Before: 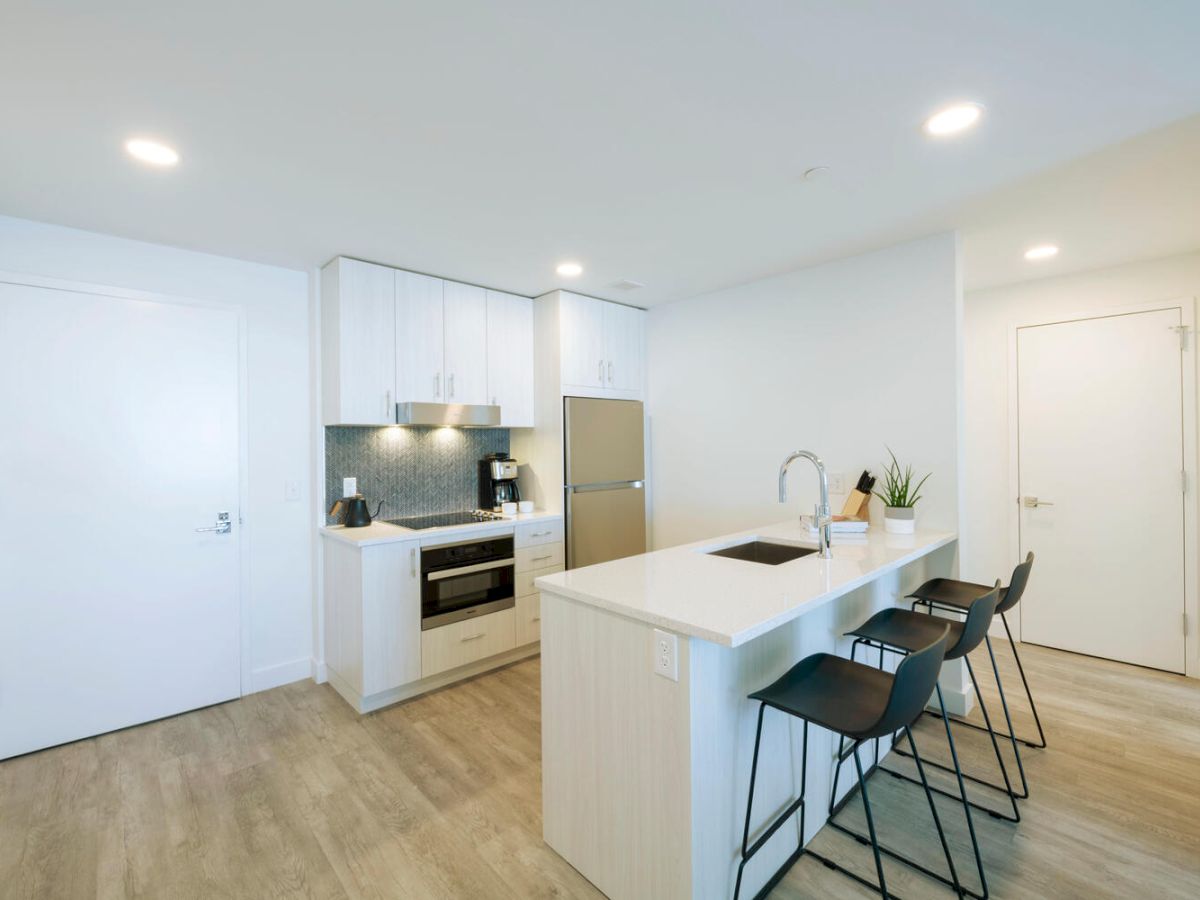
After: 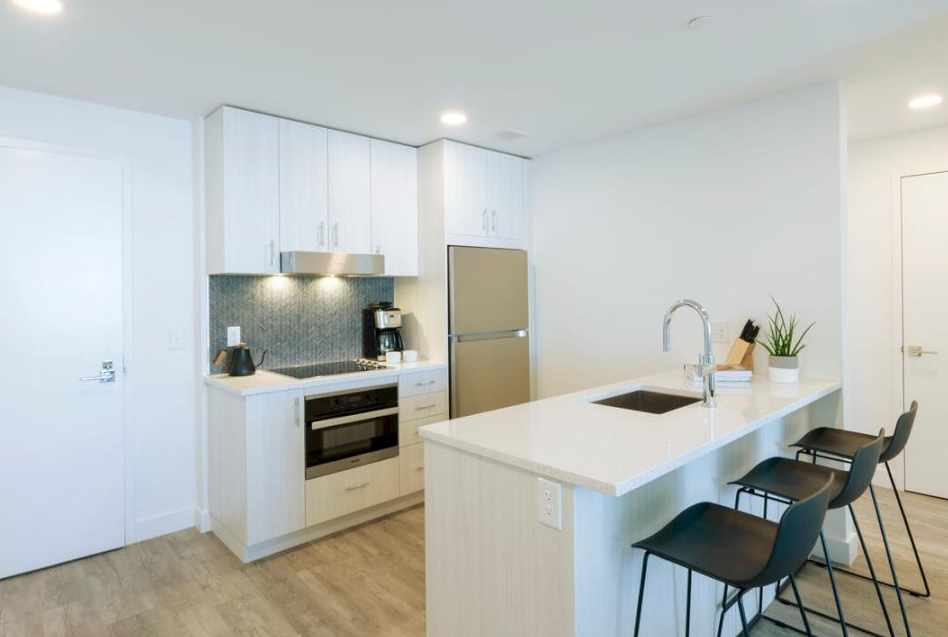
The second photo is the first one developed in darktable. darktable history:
crop: left 9.746%, top 16.882%, right 11.18%, bottom 12.302%
